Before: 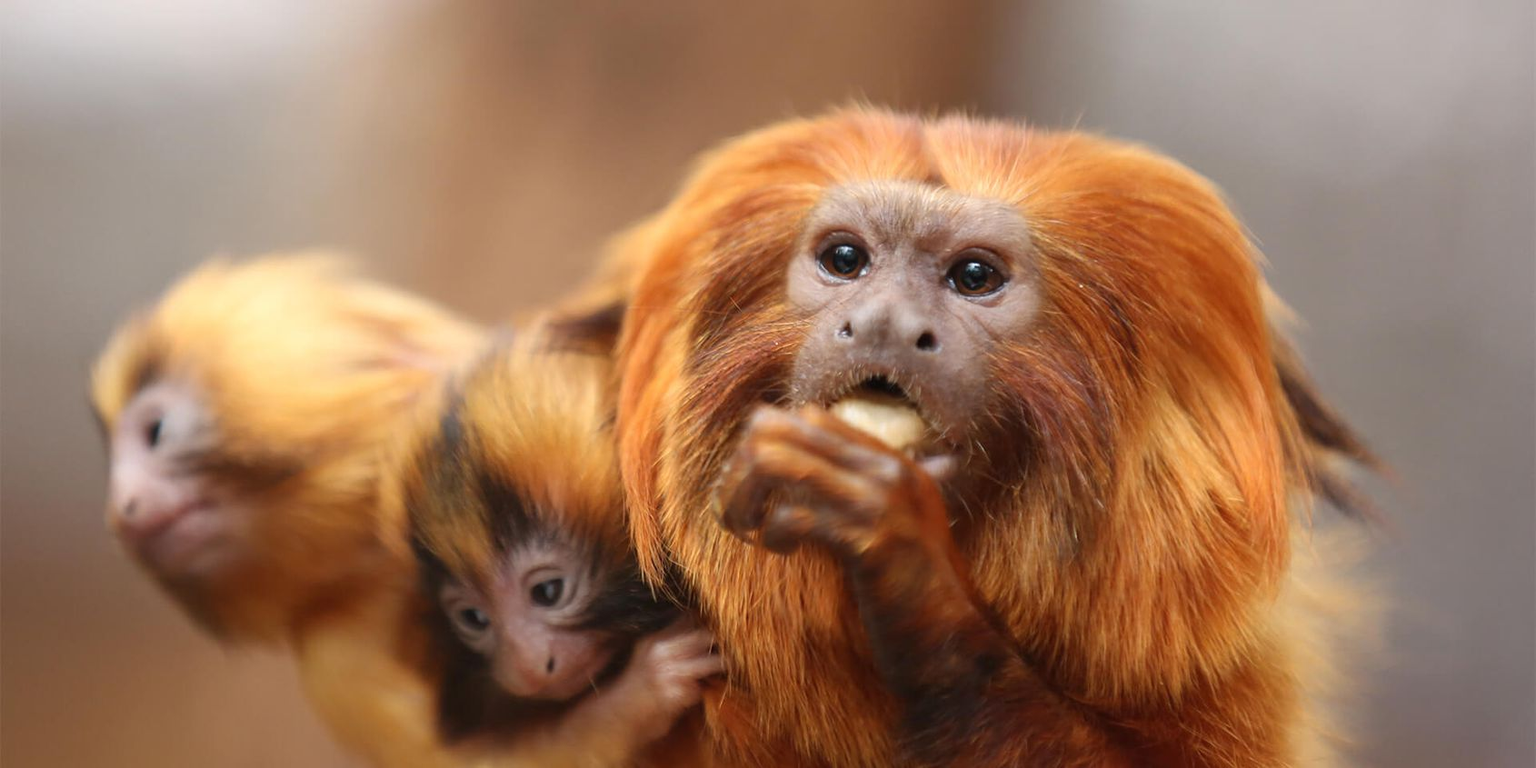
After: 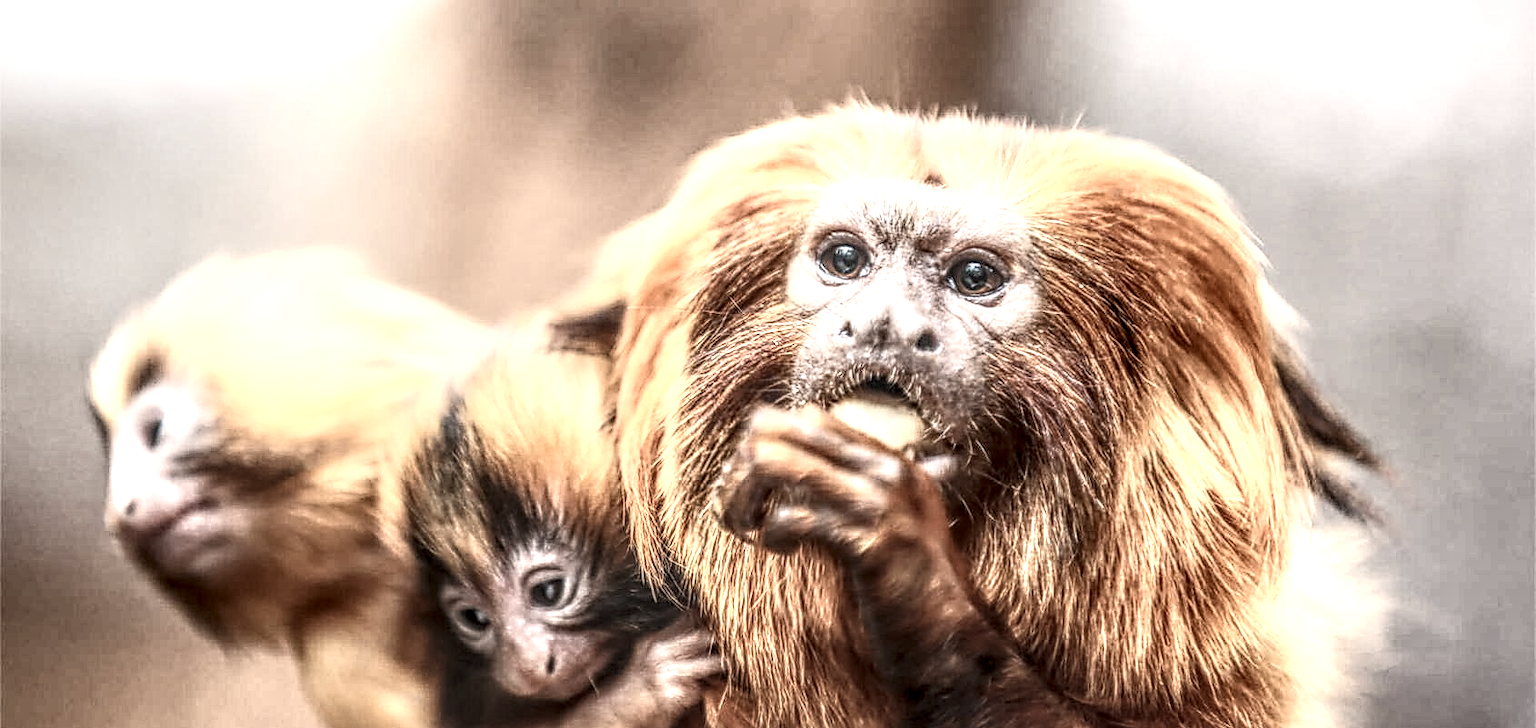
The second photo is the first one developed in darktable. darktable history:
contrast brightness saturation: contrast 0.579, brightness 0.574, saturation -0.34
local contrast: highlights 5%, shadows 5%, detail 299%, midtone range 0.299
crop and rotate: top 0%, bottom 5.206%
sharpen: on, module defaults
